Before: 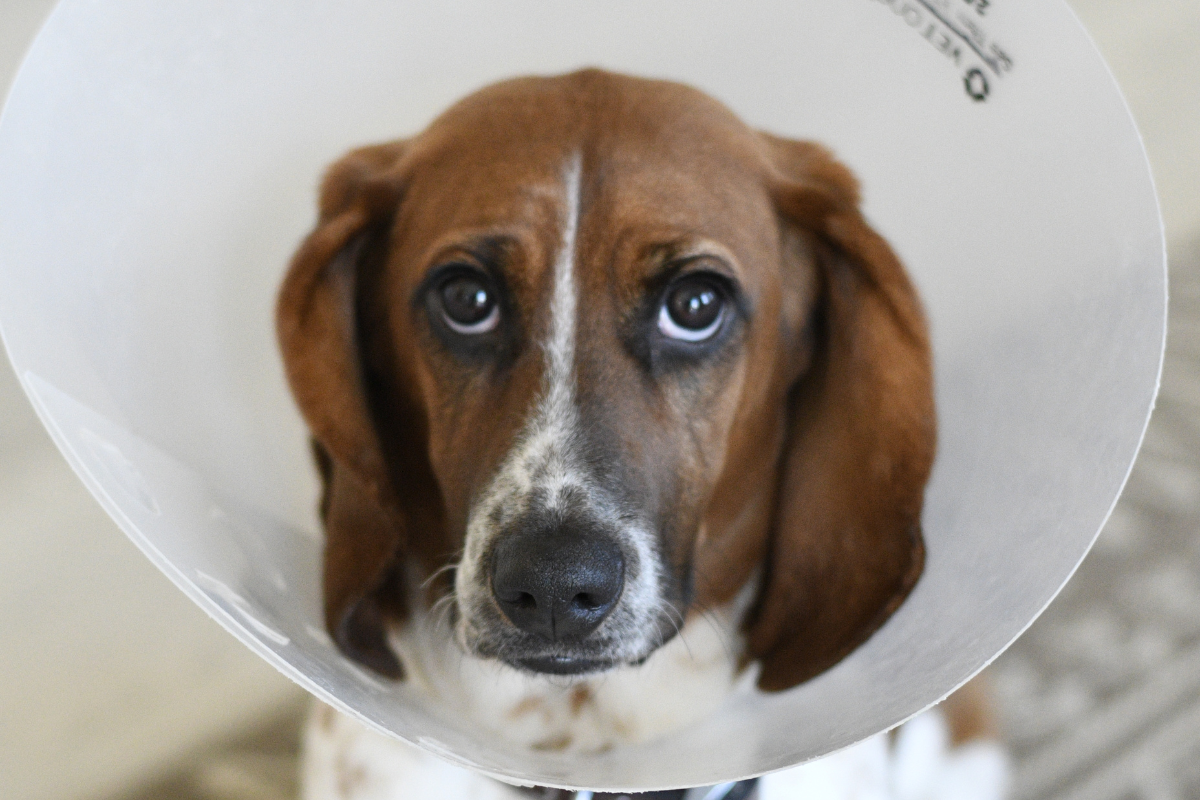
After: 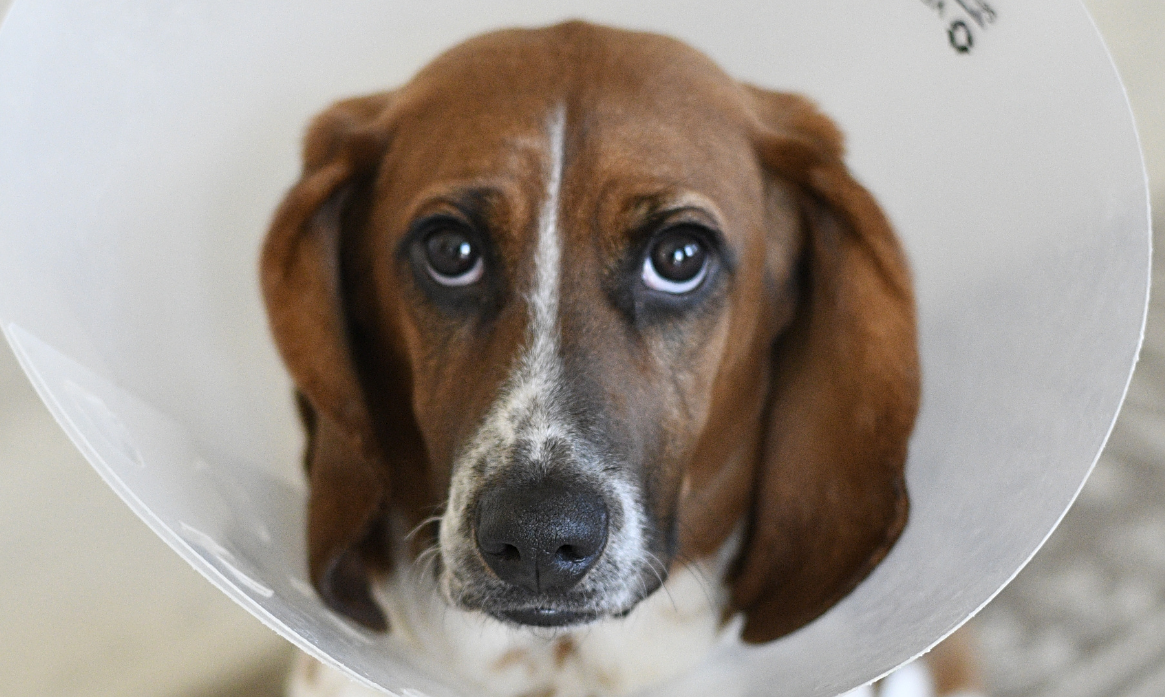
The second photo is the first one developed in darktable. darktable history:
sharpen: on, module defaults
crop: left 1.357%, top 6.105%, right 1.498%, bottom 6.749%
